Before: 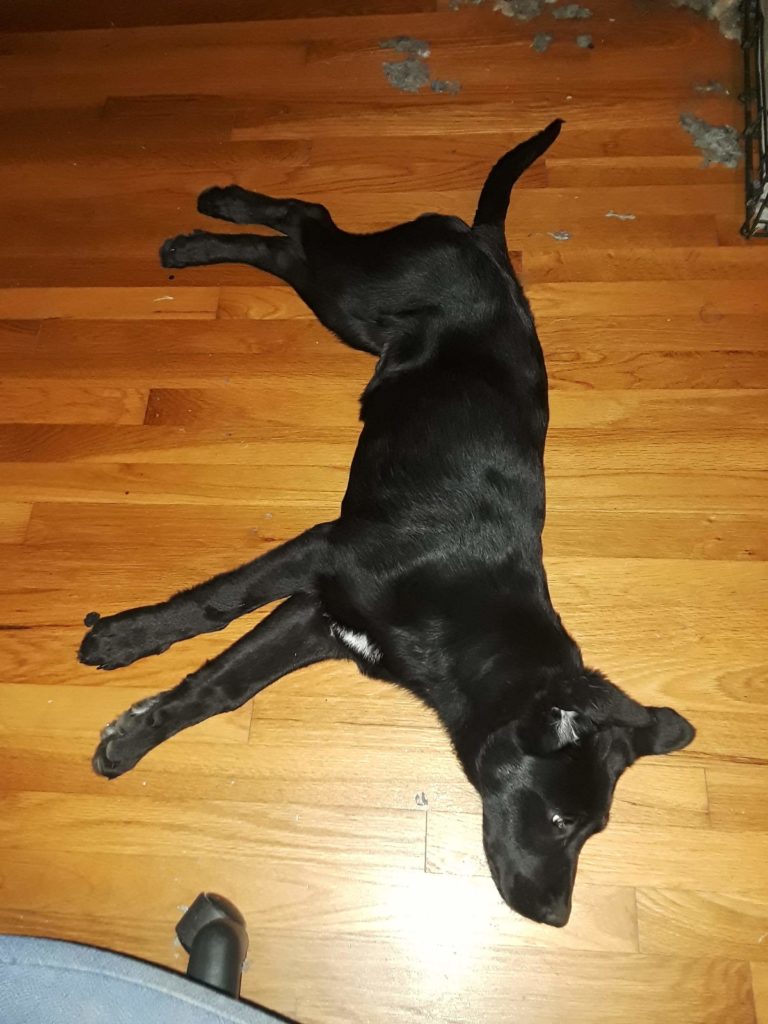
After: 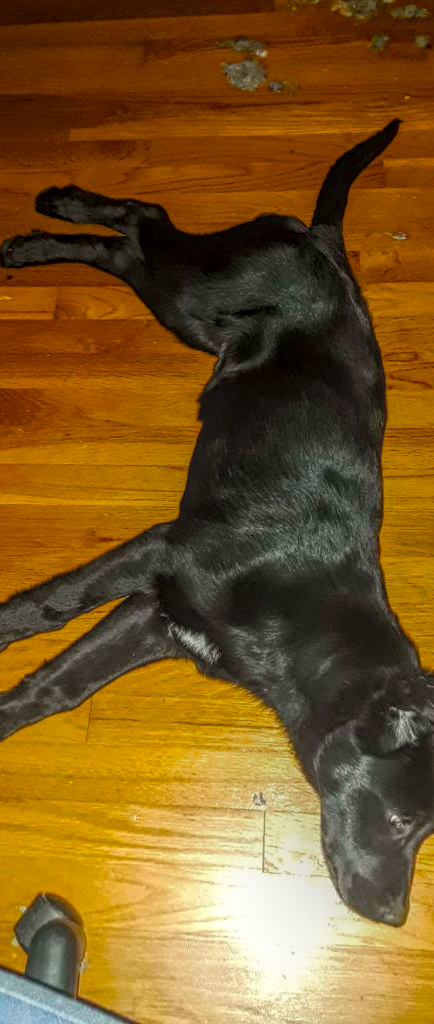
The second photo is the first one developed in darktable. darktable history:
local contrast: highlights 20%, shadows 24%, detail 200%, midtone range 0.2
color balance rgb: power › hue 206.37°, linear chroma grading › global chroma 41.632%, perceptual saturation grading › global saturation 25.74%, saturation formula JzAzBz (2021)
crop: left 21.219%, right 22.177%
